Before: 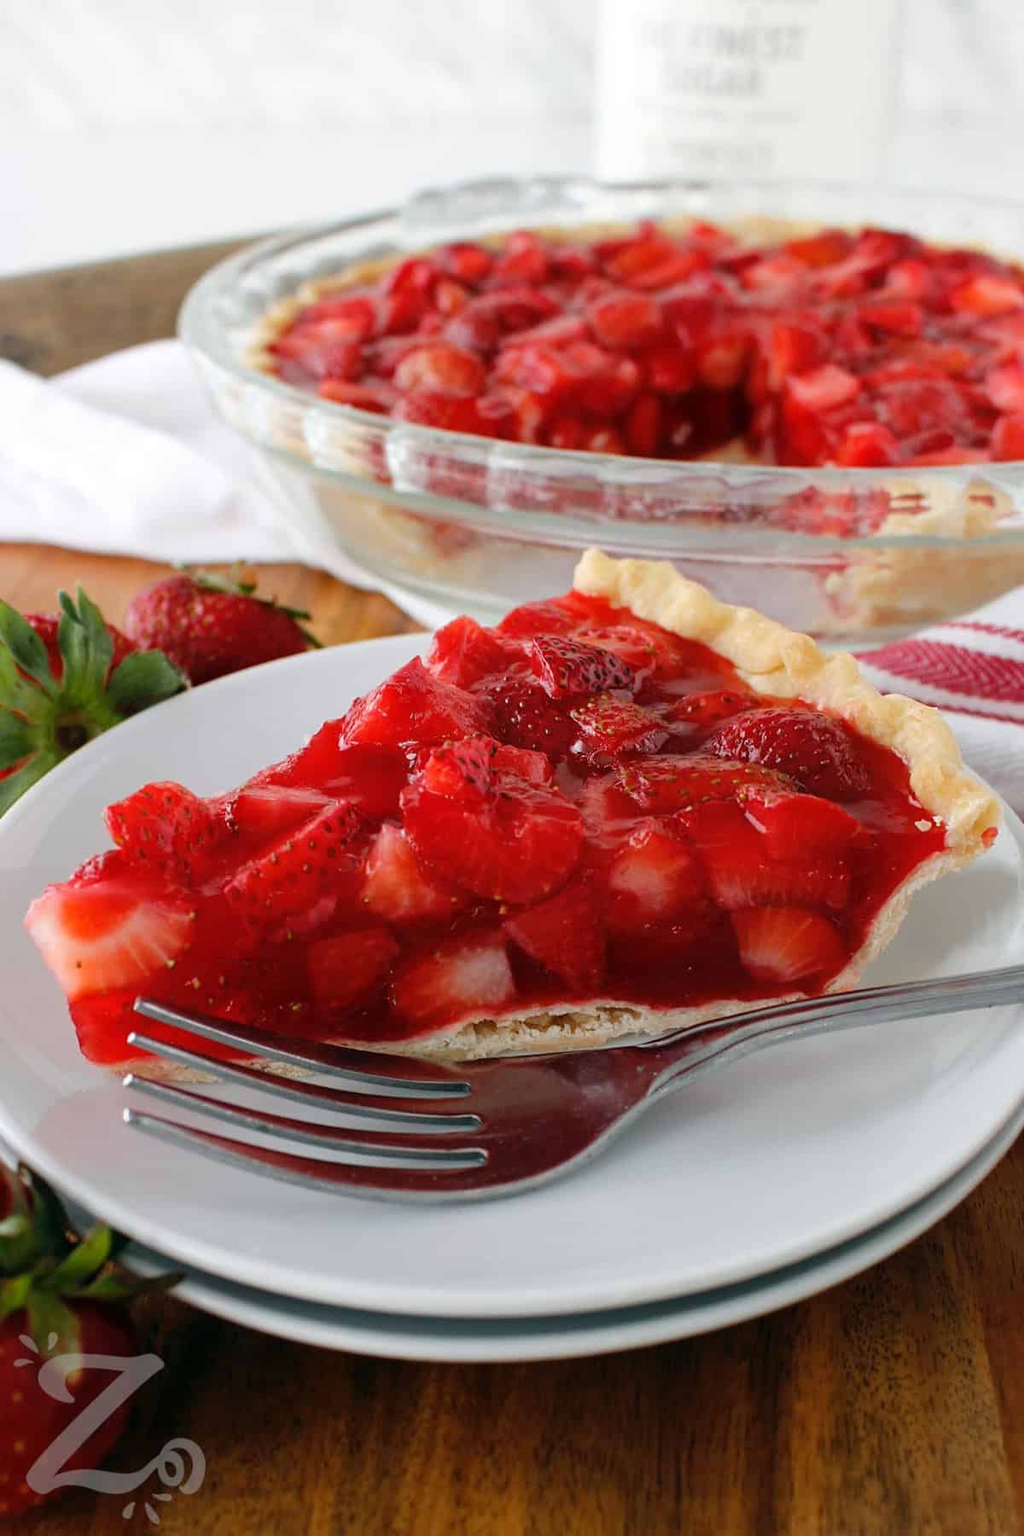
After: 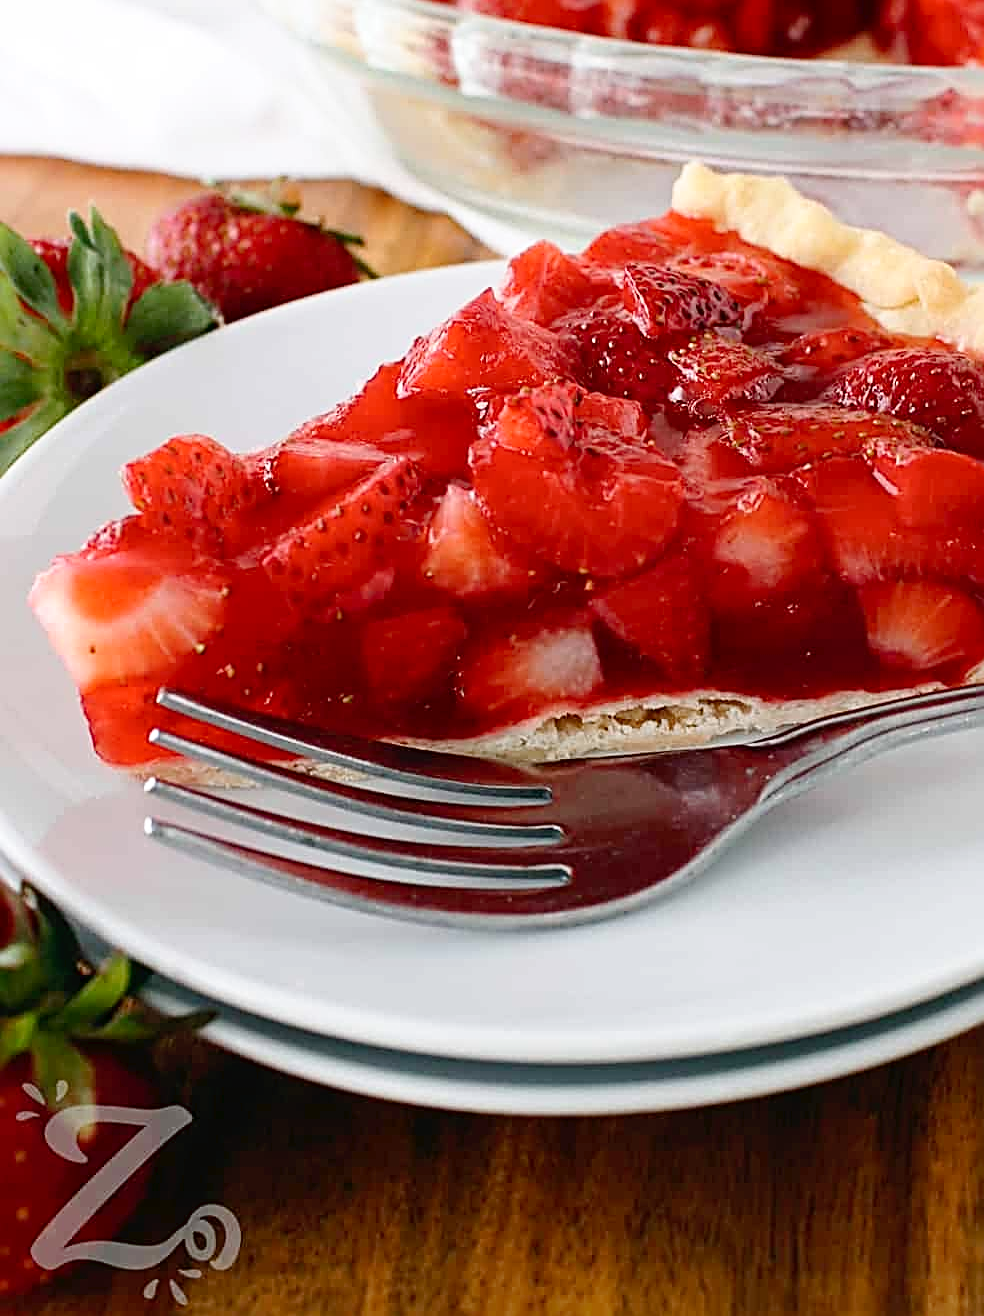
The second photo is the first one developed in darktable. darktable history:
sharpen: radius 2.822, amount 0.709
tone curve: curves: ch0 [(0, 0) (0.003, 0.022) (0.011, 0.025) (0.025, 0.032) (0.044, 0.055) (0.069, 0.089) (0.1, 0.133) (0.136, 0.18) (0.177, 0.231) (0.224, 0.291) (0.277, 0.35) (0.335, 0.42) (0.399, 0.496) (0.468, 0.561) (0.543, 0.632) (0.623, 0.706) (0.709, 0.783) (0.801, 0.865) (0.898, 0.947) (1, 1)], preserve colors none
exposure: compensate highlight preservation false
contrast brightness saturation: contrast 0.142
crop: top 26.759%, right 17.976%
